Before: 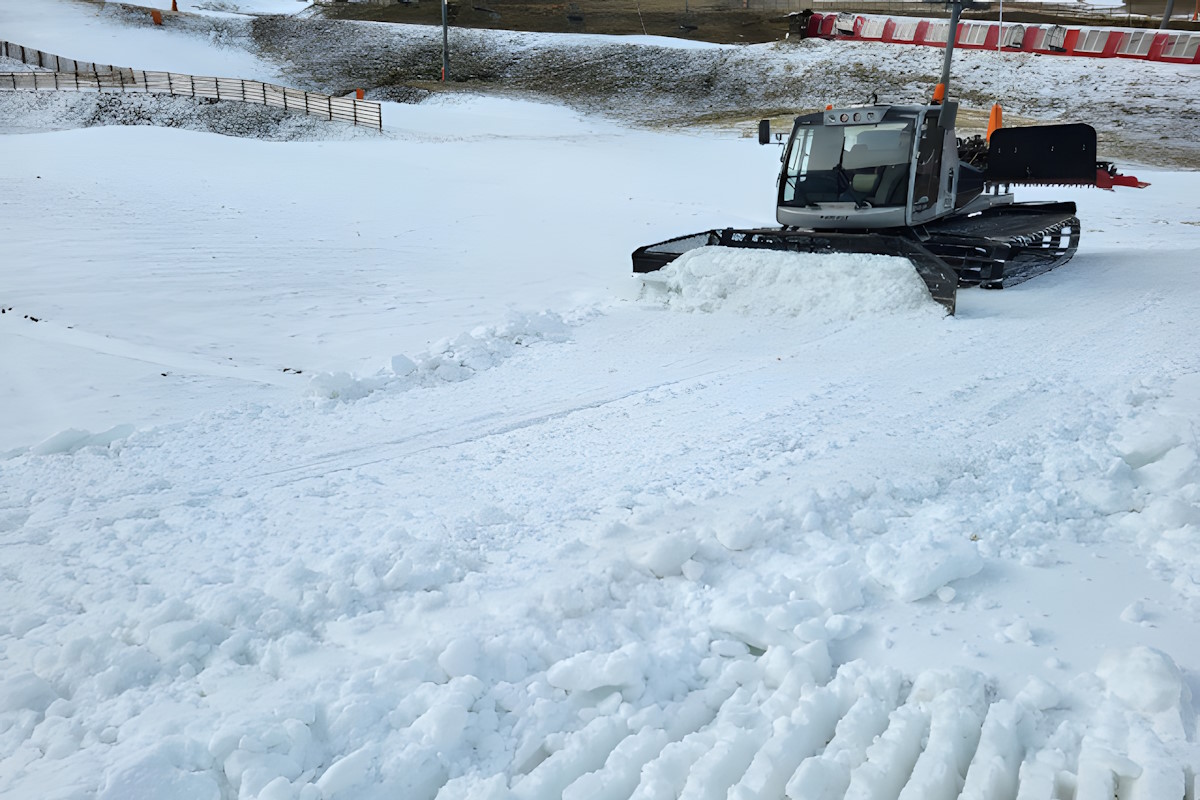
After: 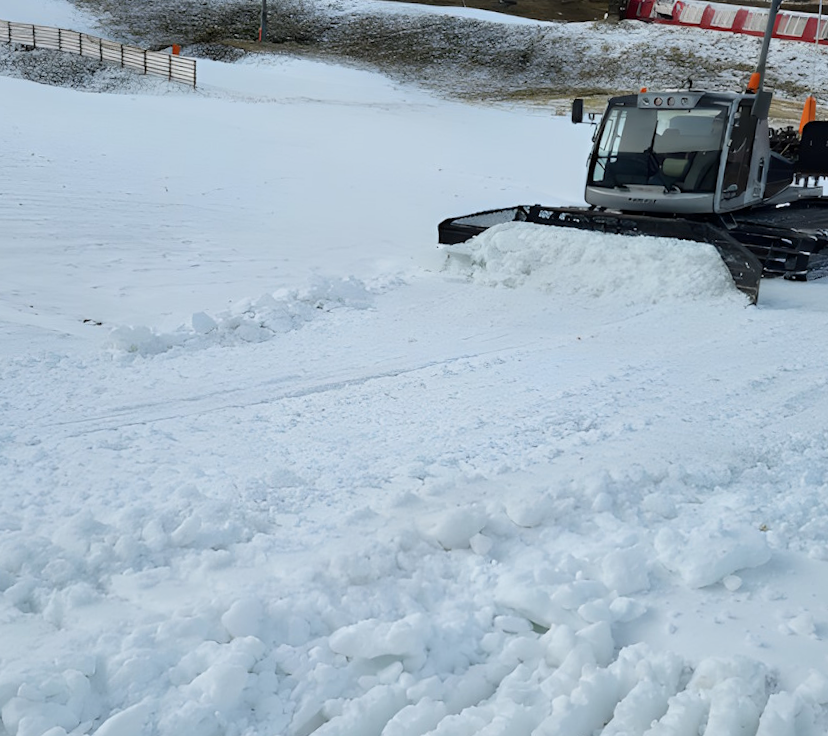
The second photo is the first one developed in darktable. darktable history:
crop and rotate: angle -3.31°, left 14.053%, top 0.015%, right 11.01%, bottom 0.045%
exposure: black level correction 0.001, exposure -0.204 EV, compensate exposure bias true, compensate highlight preservation false
